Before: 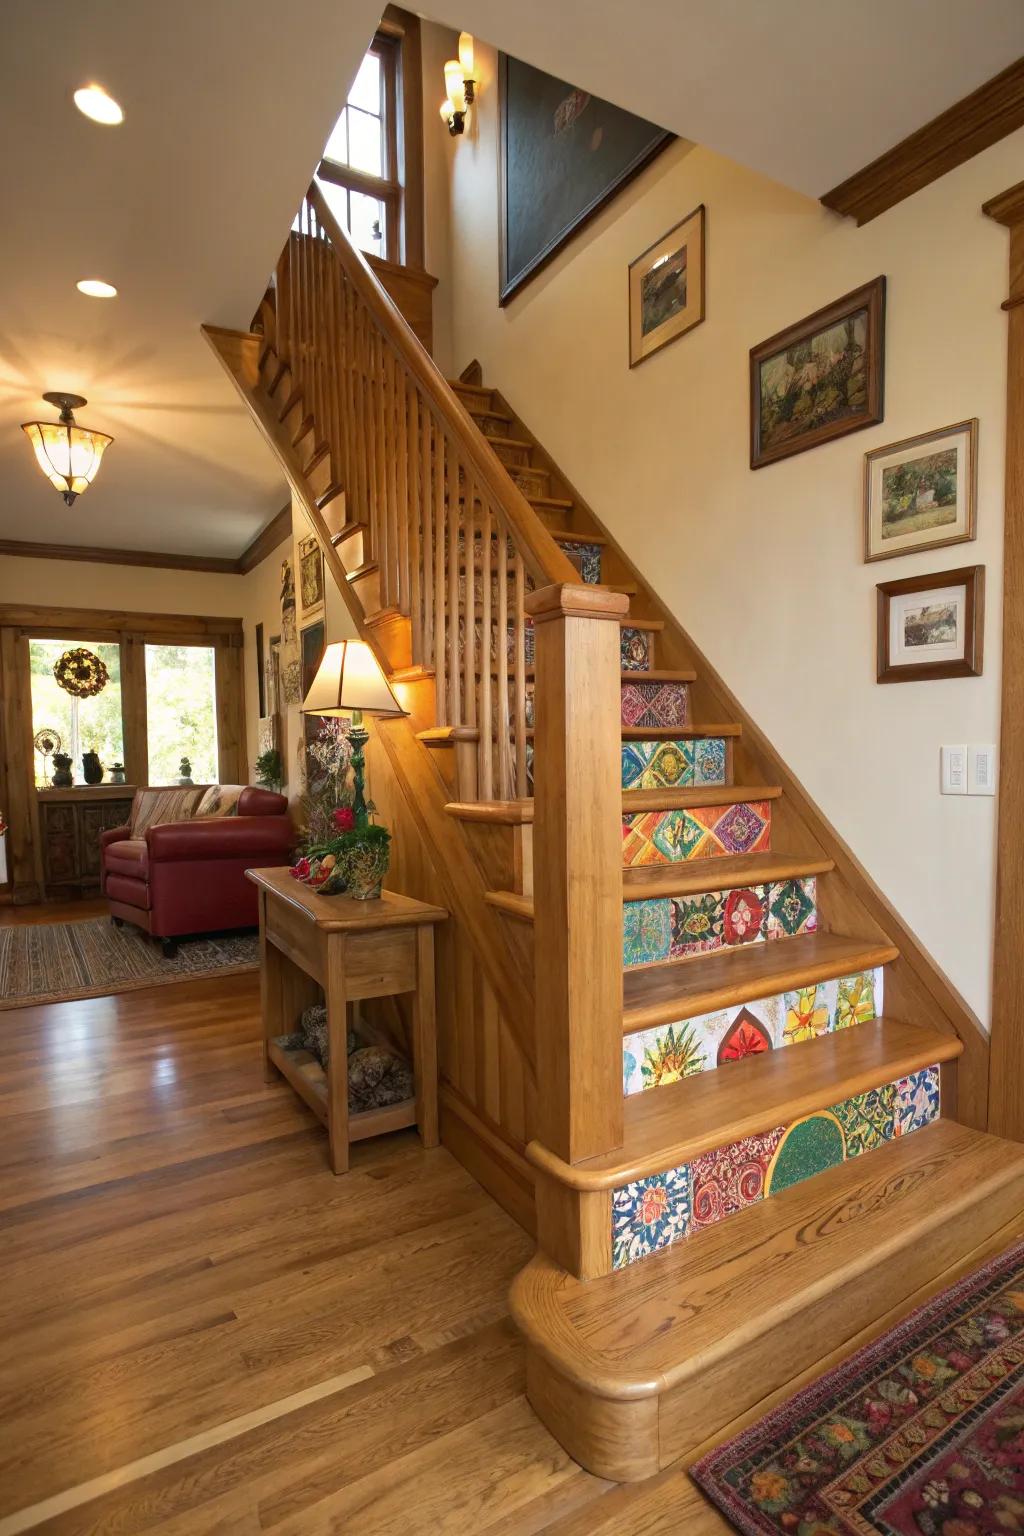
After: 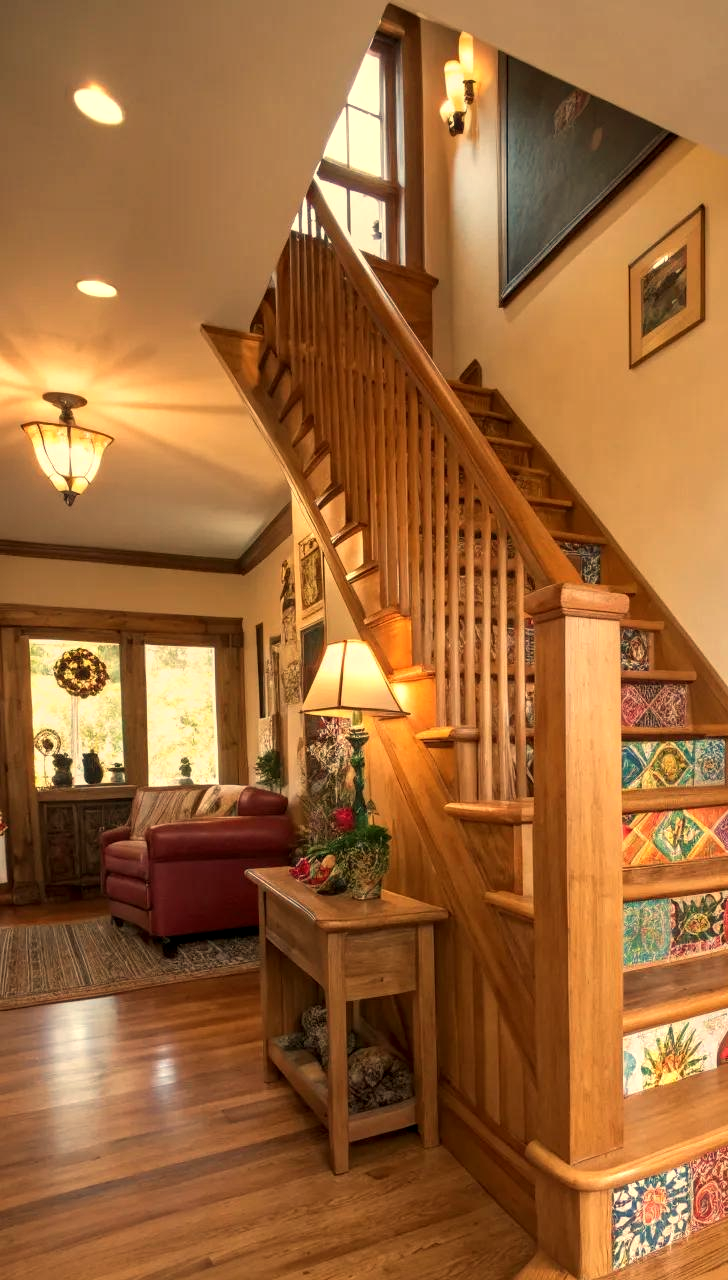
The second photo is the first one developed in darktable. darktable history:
local contrast: on, module defaults
crop: right 28.885%, bottom 16.626%
white balance: red 1.138, green 0.996, blue 0.812
